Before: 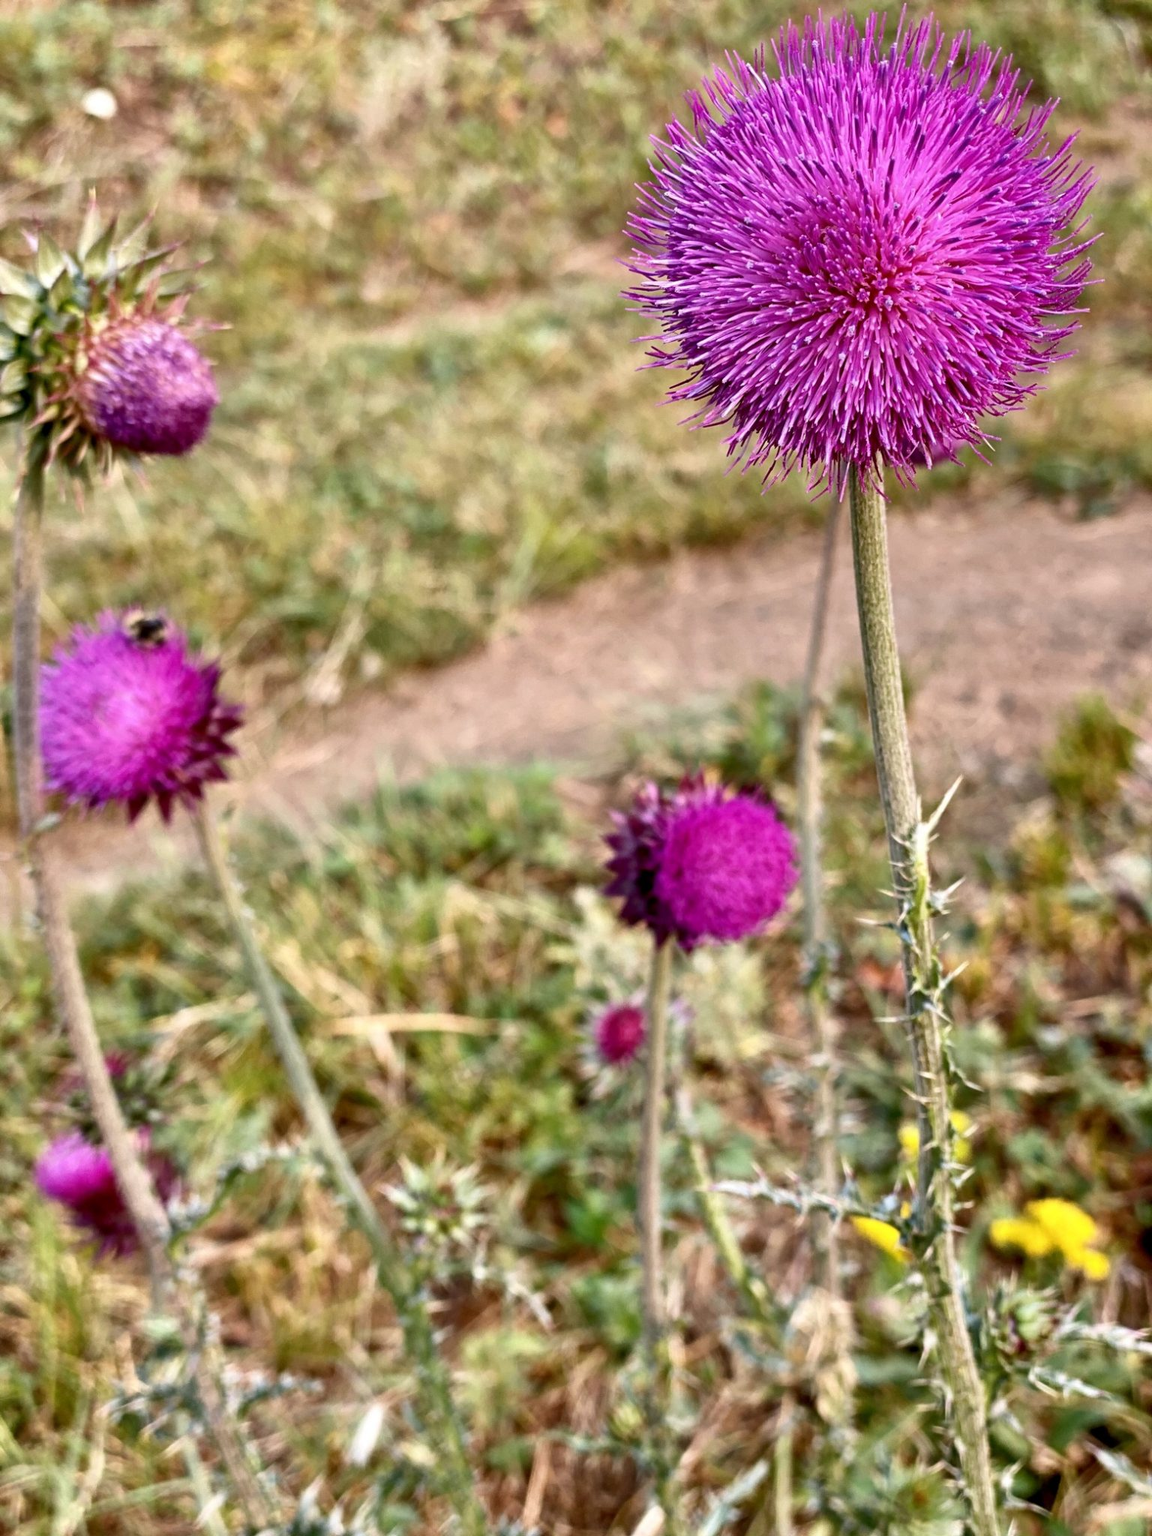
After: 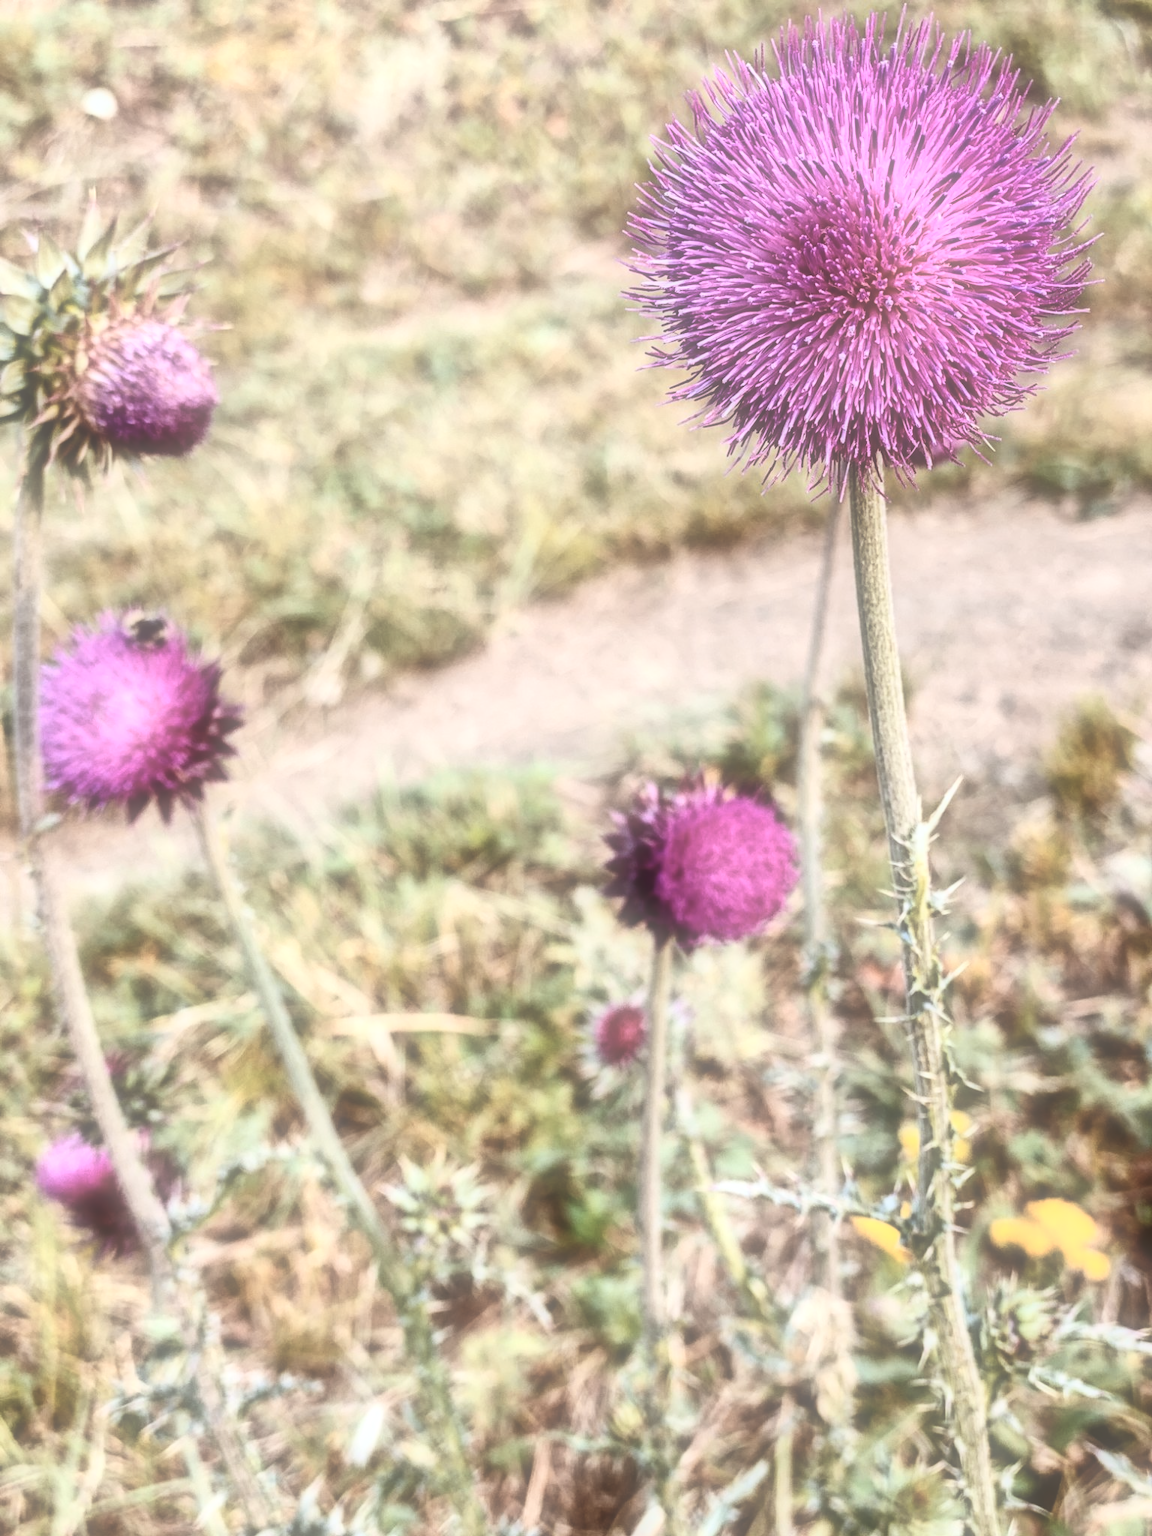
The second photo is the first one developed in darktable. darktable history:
color zones: curves: ch1 [(0, 0.455) (0.063, 0.455) (0.286, 0.495) (0.429, 0.5) (0.571, 0.5) (0.714, 0.5) (0.857, 0.5) (1, 0.455)]; ch2 [(0, 0.532) (0.063, 0.521) (0.233, 0.447) (0.429, 0.489) (0.571, 0.5) (0.714, 0.5) (0.857, 0.5) (1, 0.532)]
local contrast: on, module defaults
color correction: highlights a* -2.73, highlights b* -2.09, shadows a* 2.41, shadows b* 2.73
soften: size 60.24%, saturation 65.46%, brightness 0.506 EV, mix 25.7%
color contrast: green-magenta contrast 0.84, blue-yellow contrast 0.86
contrast brightness saturation: contrast 0.28
global tonemap: drago (0.7, 100)
